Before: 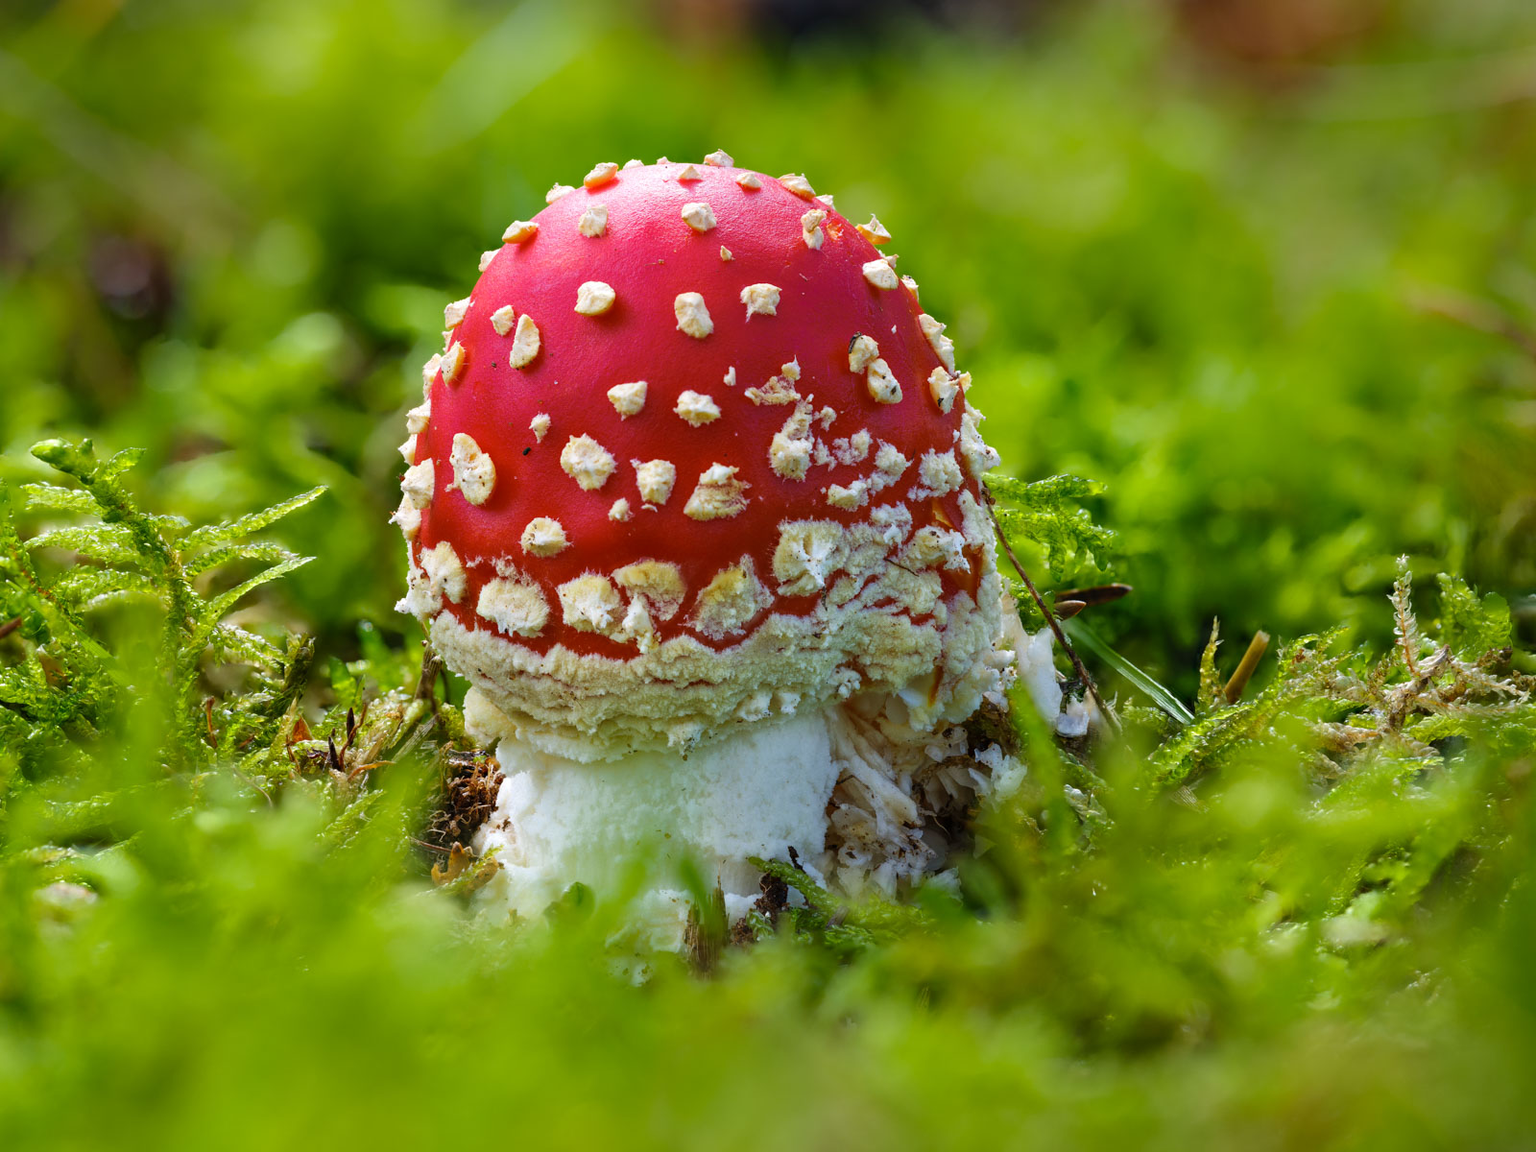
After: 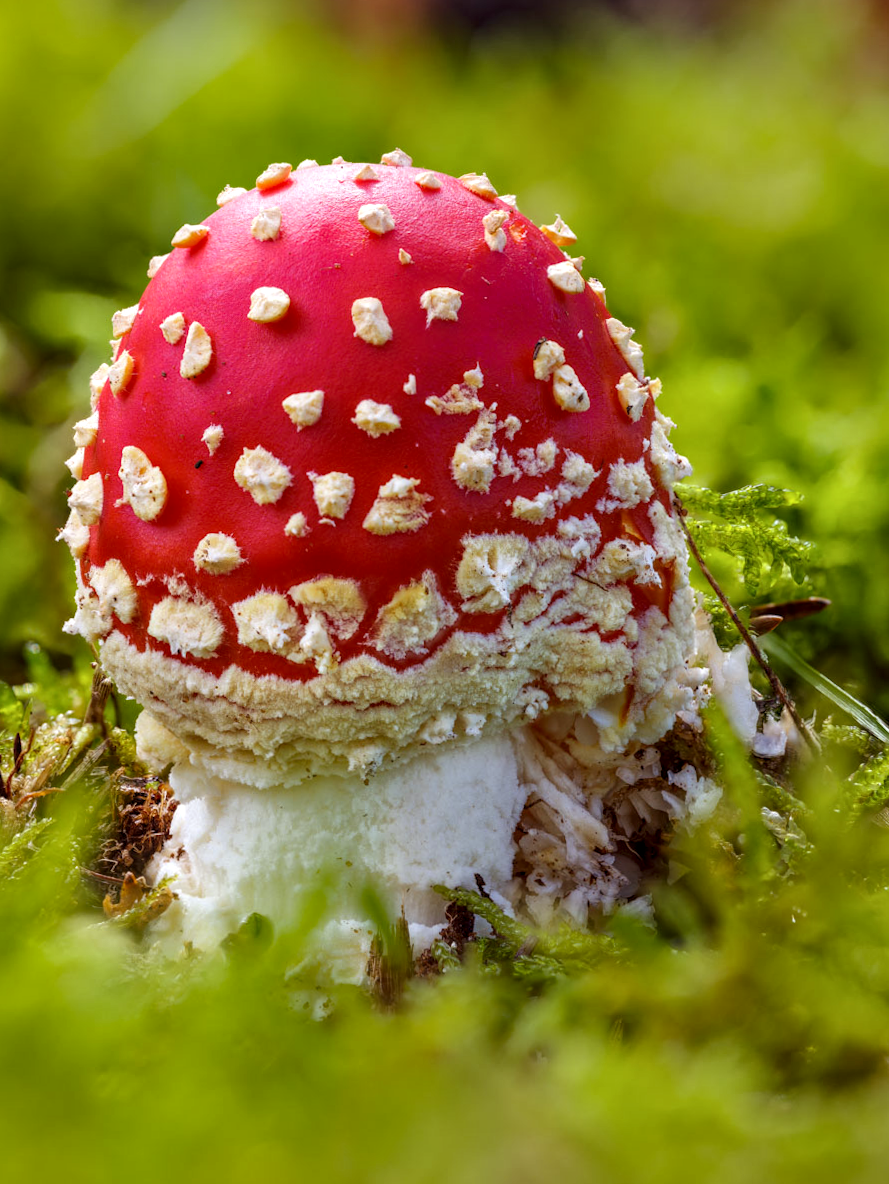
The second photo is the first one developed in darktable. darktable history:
crop: left 21.496%, right 22.254%
rgb levels: mode RGB, independent channels, levels [[0, 0.474, 1], [0, 0.5, 1], [0, 0.5, 1]]
rotate and perspective: rotation -0.45°, automatic cropping original format, crop left 0.008, crop right 0.992, crop top 0.012, crop bottom 0.988
shadows and highlights: radius 108.52, shadows 44.07, highlights -67.8, low approximation 0.01, soften with gaussian
local contrast: on, module defaults
